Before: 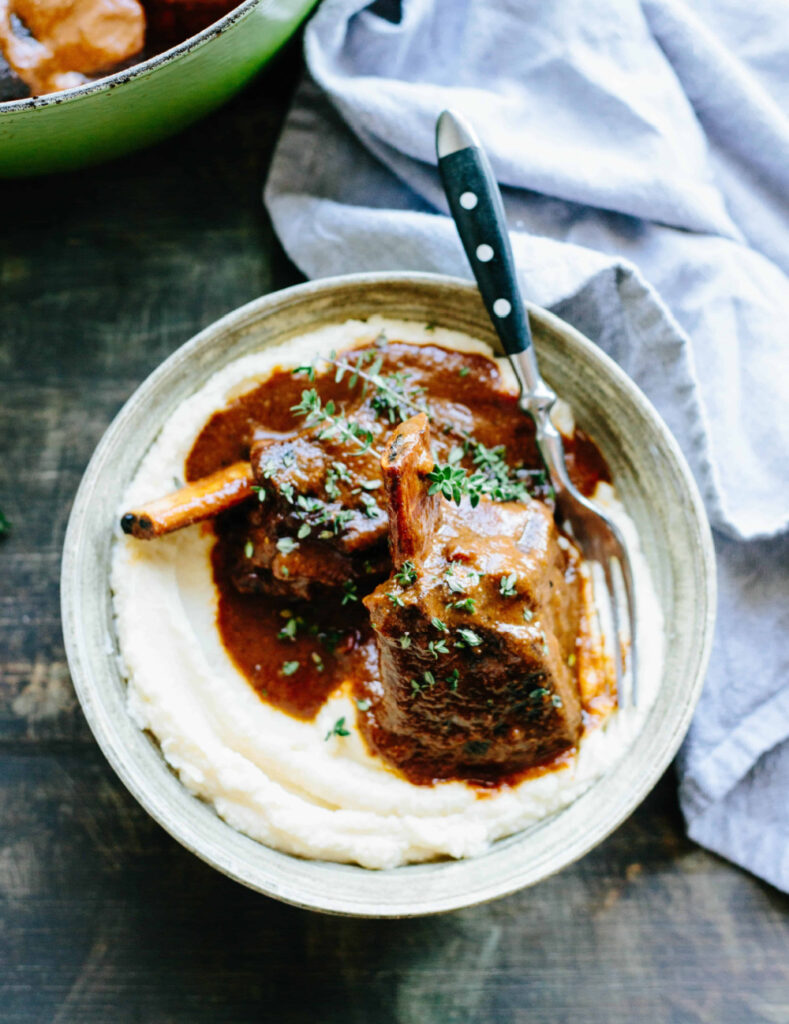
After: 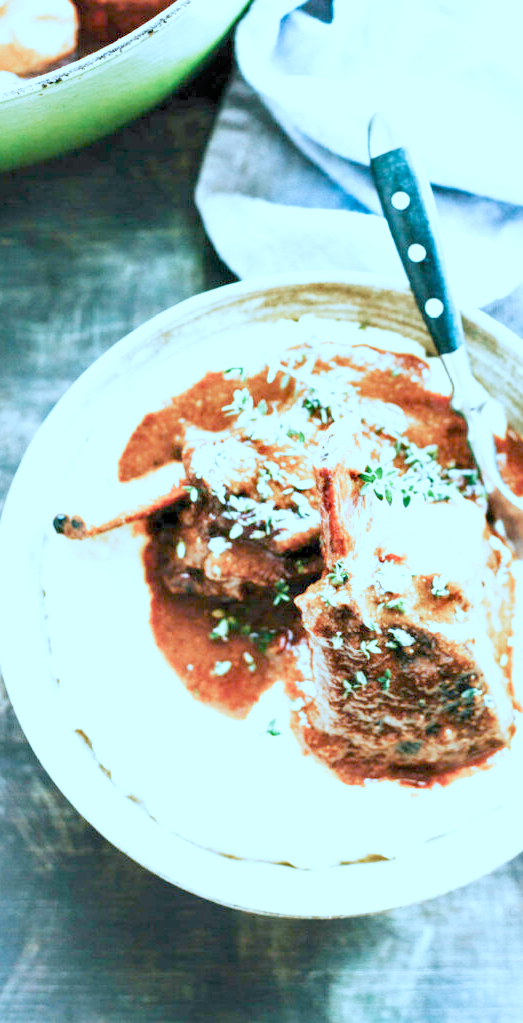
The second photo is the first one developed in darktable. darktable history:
color correction: highlights a* -9.65, highlights b* -21.43
filmic rgb: middle gray luminance 4.25%, black relative exposure -12.93 EV, white relative exposure 5.05 EV, target black luminance 0%, hardness 5.17, latitude 59.51%, contrast 0.765, highlights saturation mix 5.37%, shadows ↔ highlights balance 25.68%, add noise in highlights 0.001, preserve chrominance no, color science v3 (2019), use custom middle-gray values true, contrast in highlights soft
exposure: exposure 1.072 EV, compensate exposure bias true, compensate highlight preservation false
crop and rotate: left 8.659%, right 24.938%
contrast equalizer: octaves 7, y [[0.536, 0.565, 0.581, 0.516, 0.52, 0.491], [0.5 ×6], [0.5 ×6], [0 ×6], [0 ×6]], mix 0.302
